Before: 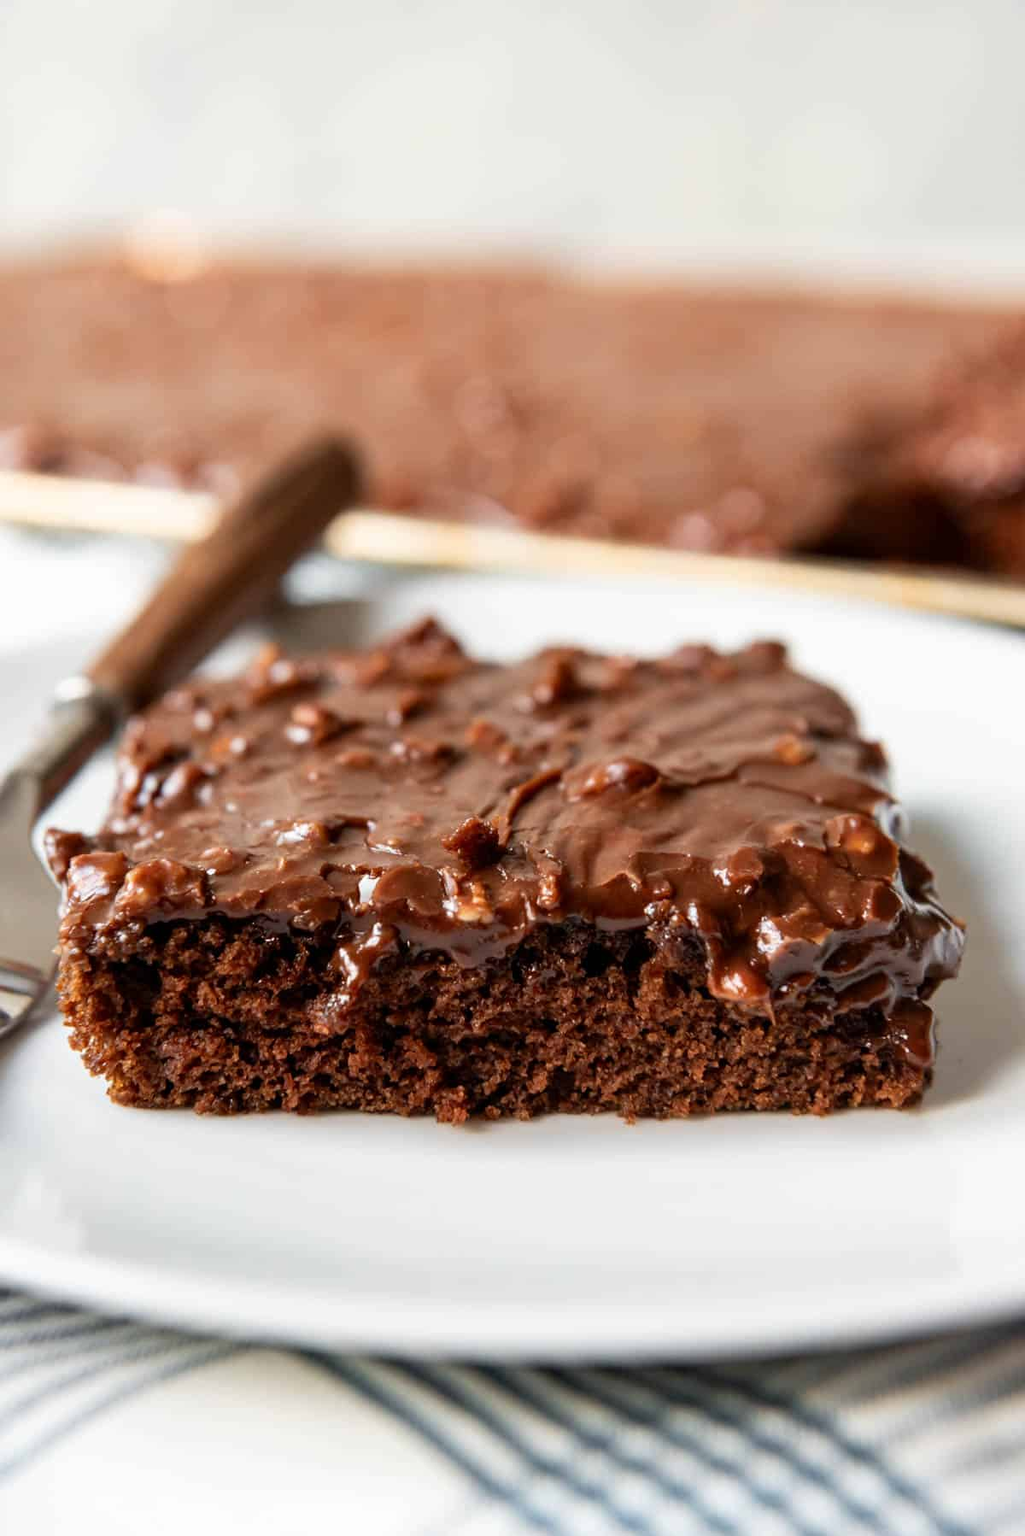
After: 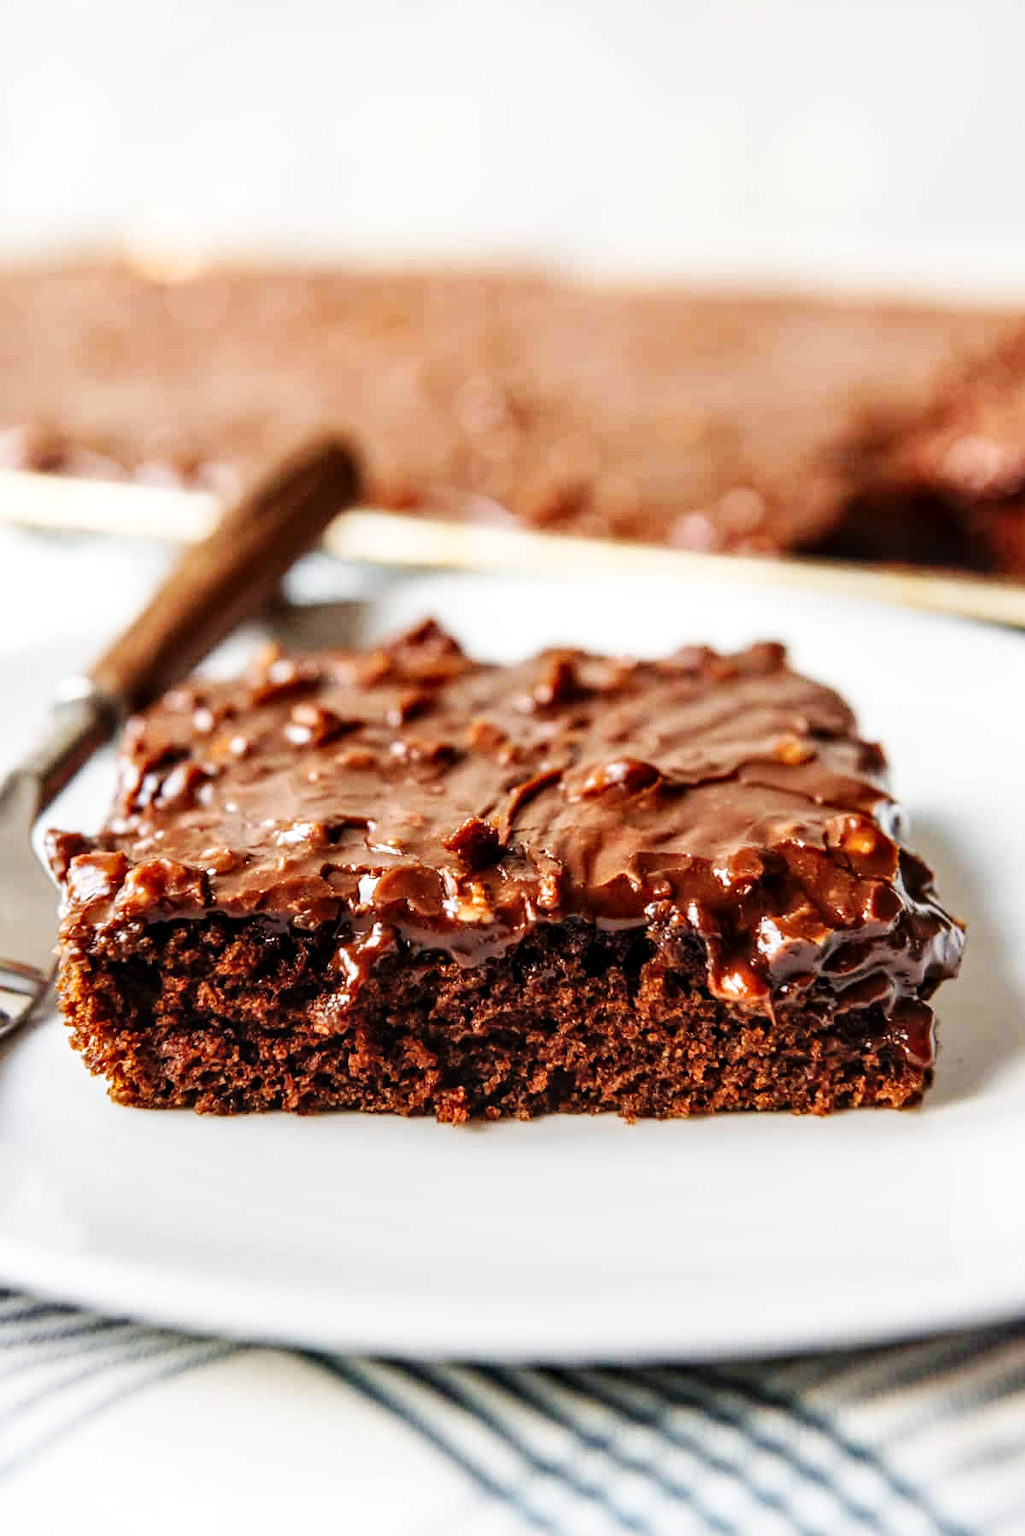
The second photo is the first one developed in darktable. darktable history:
local contrast: detail 130%
base curve: curves: ch0 [(0, 0) (0.032, 0.025) (0.121, 0.166) (0.206, 0.329) (0.605, 0.79) (1, 1)], preserve colors none
